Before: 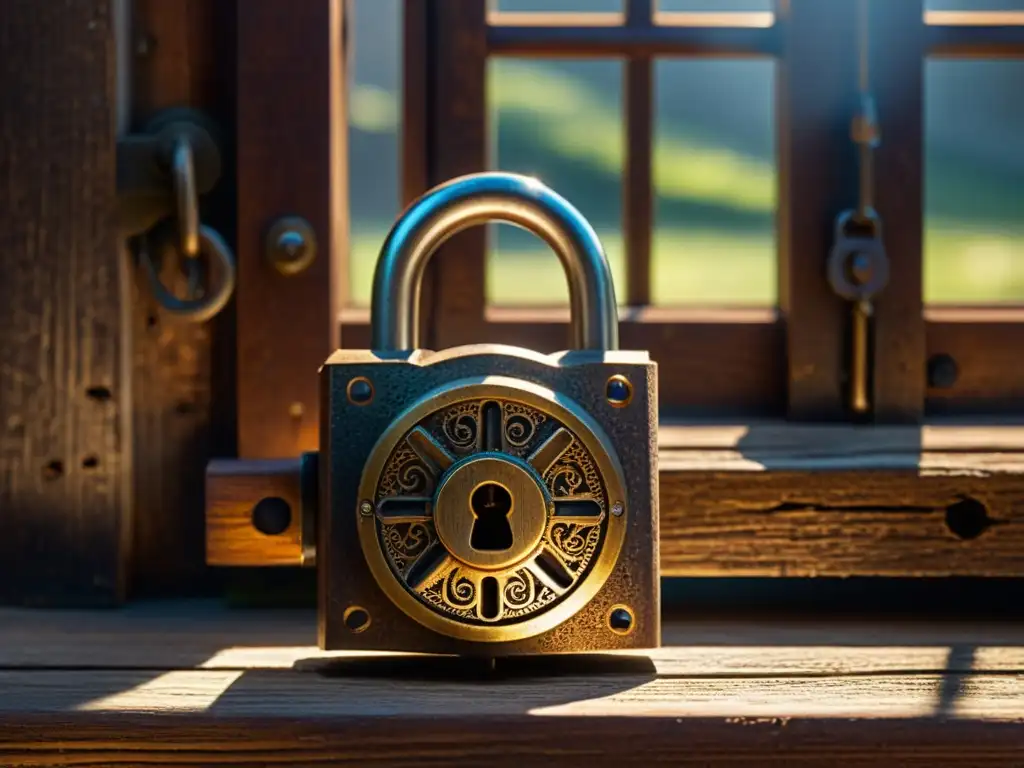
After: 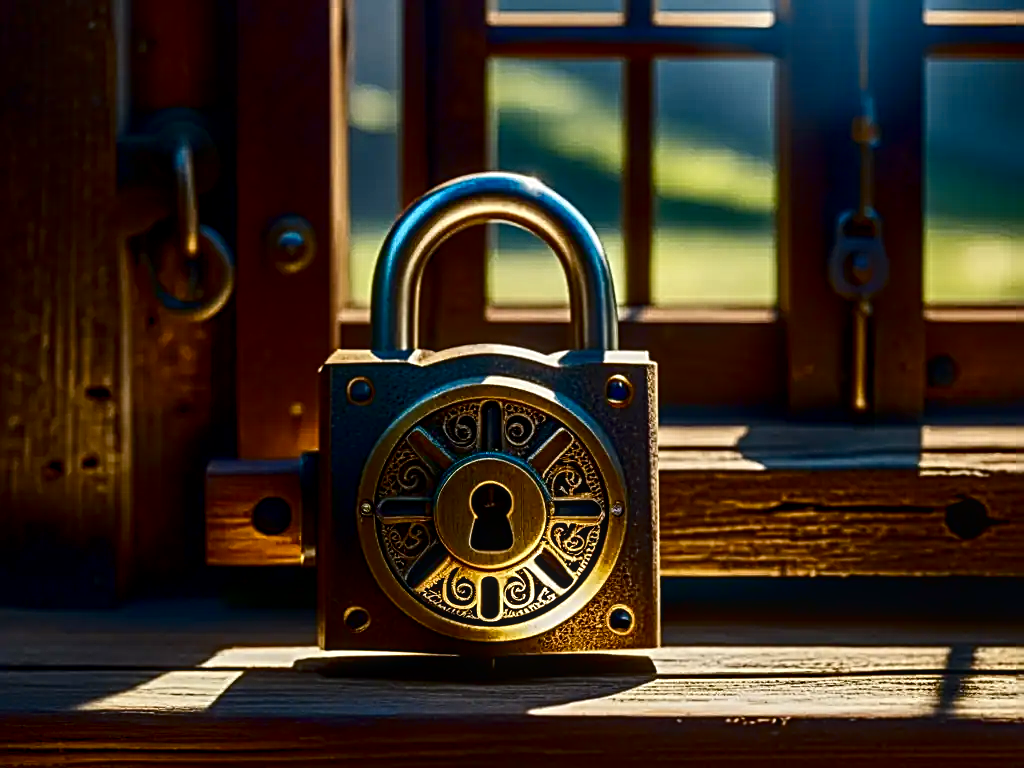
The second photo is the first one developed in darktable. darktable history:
sharpen: radius 2.817, amount 0.715
tone equalizer: on, module defaults
local contrast: on, module defaults
exposure: compensate highlight preservation false
color balance rgb: perceptual saturation grading › global saturation 20%, perceptual saturation grading › highlights -25%, perceptual saturation grading › shadows 25%
color contrast: green-magenta contrast 0.81
contrast brightness saturation: contrast 0.19, brightness -0.24, saturation 0.11
